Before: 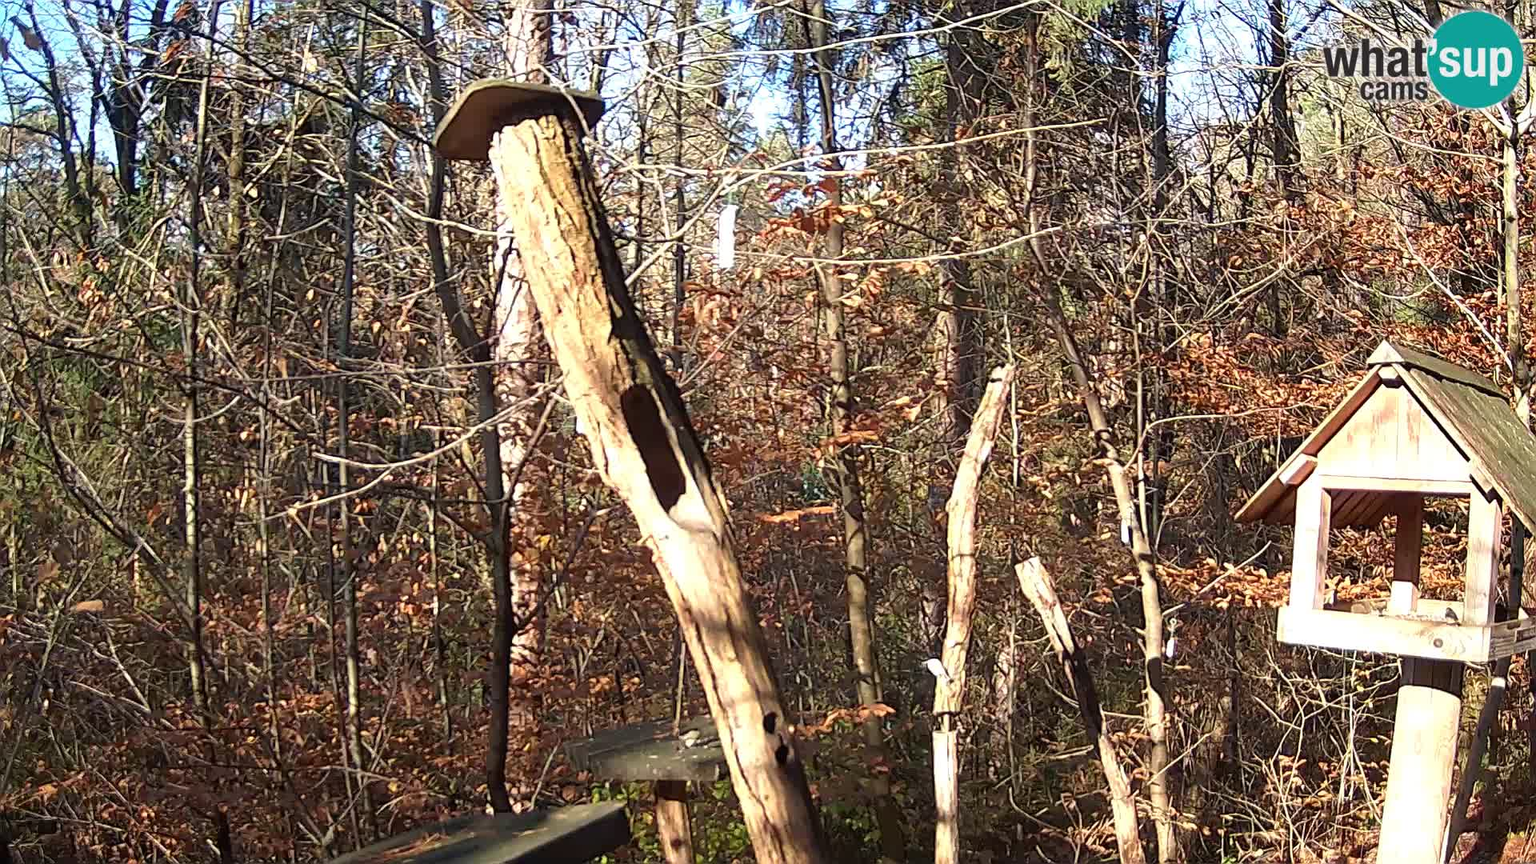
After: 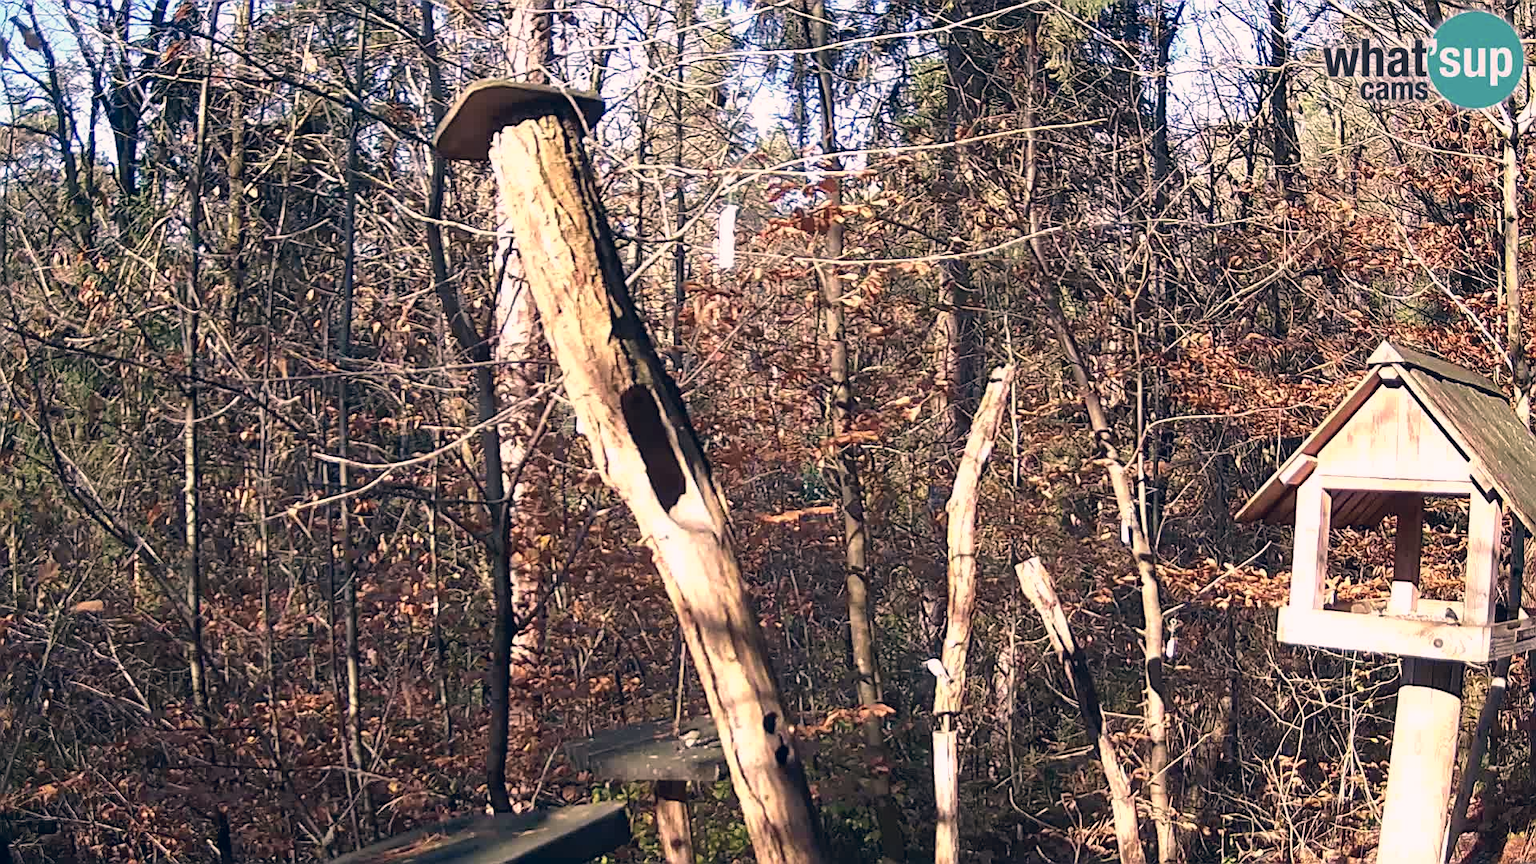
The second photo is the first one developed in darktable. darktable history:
color correction: highlights a* 13.79, highlights b* 5.92, shadows a* -6.02, shadows b* -15.33, saturation 0.871
